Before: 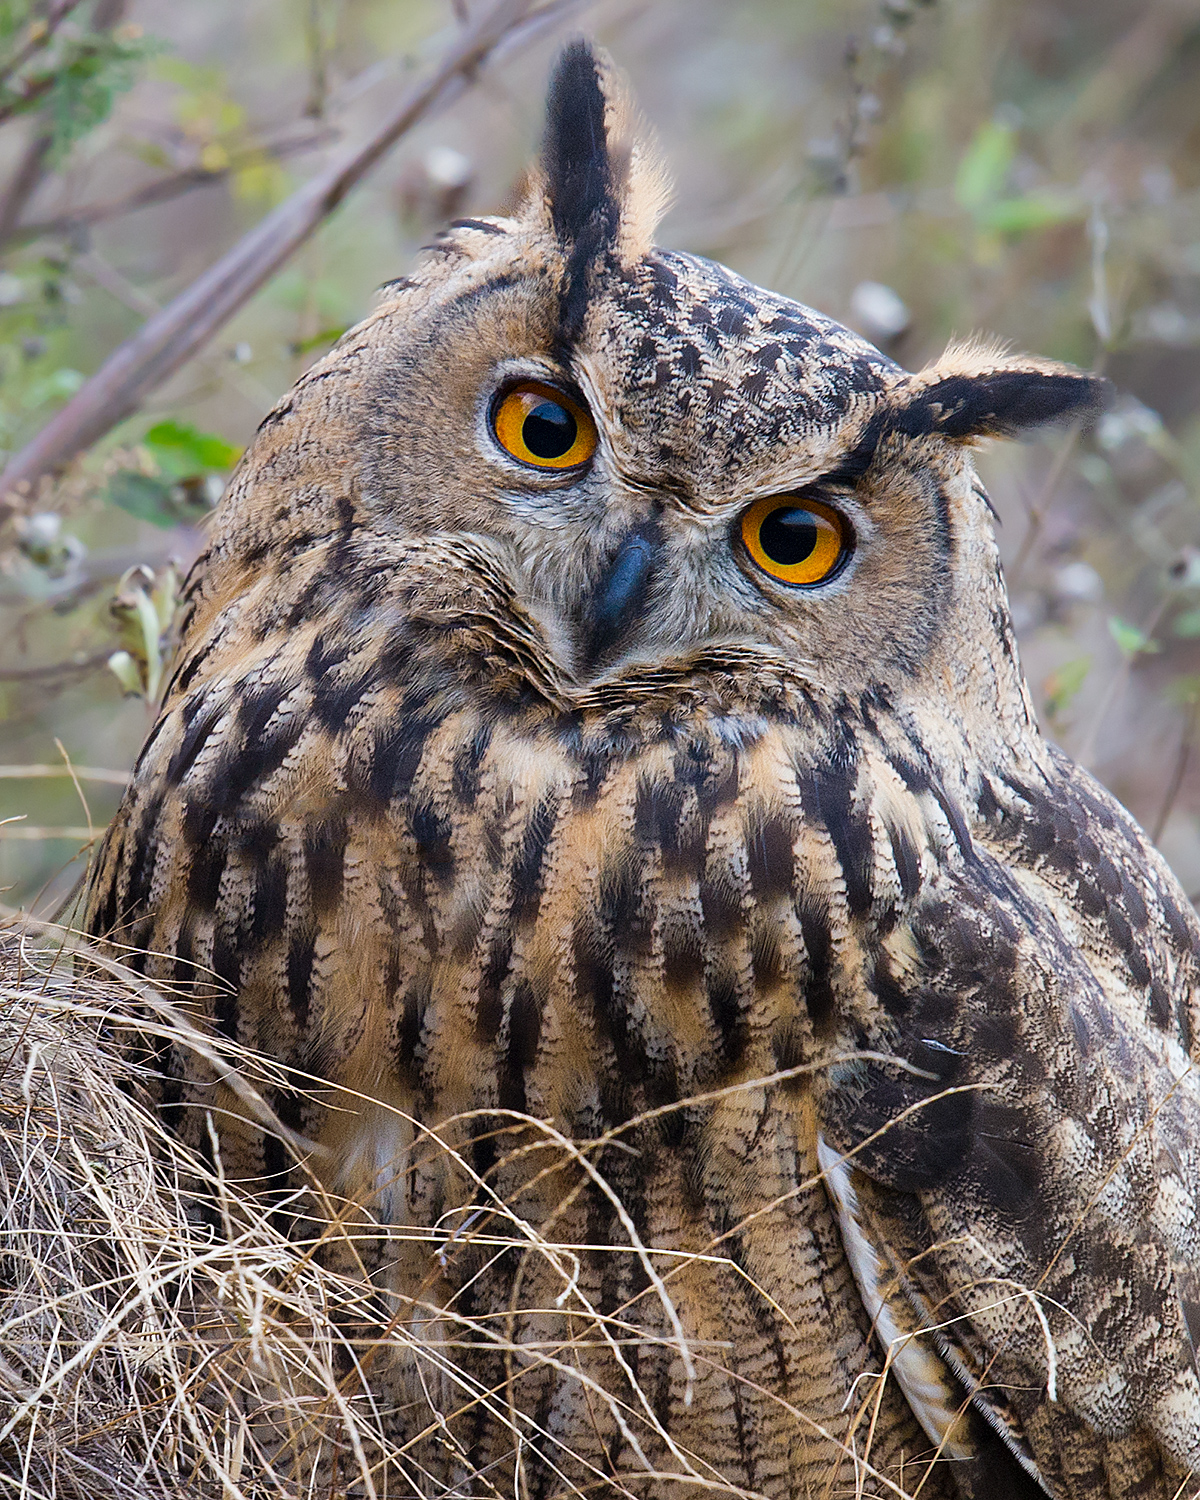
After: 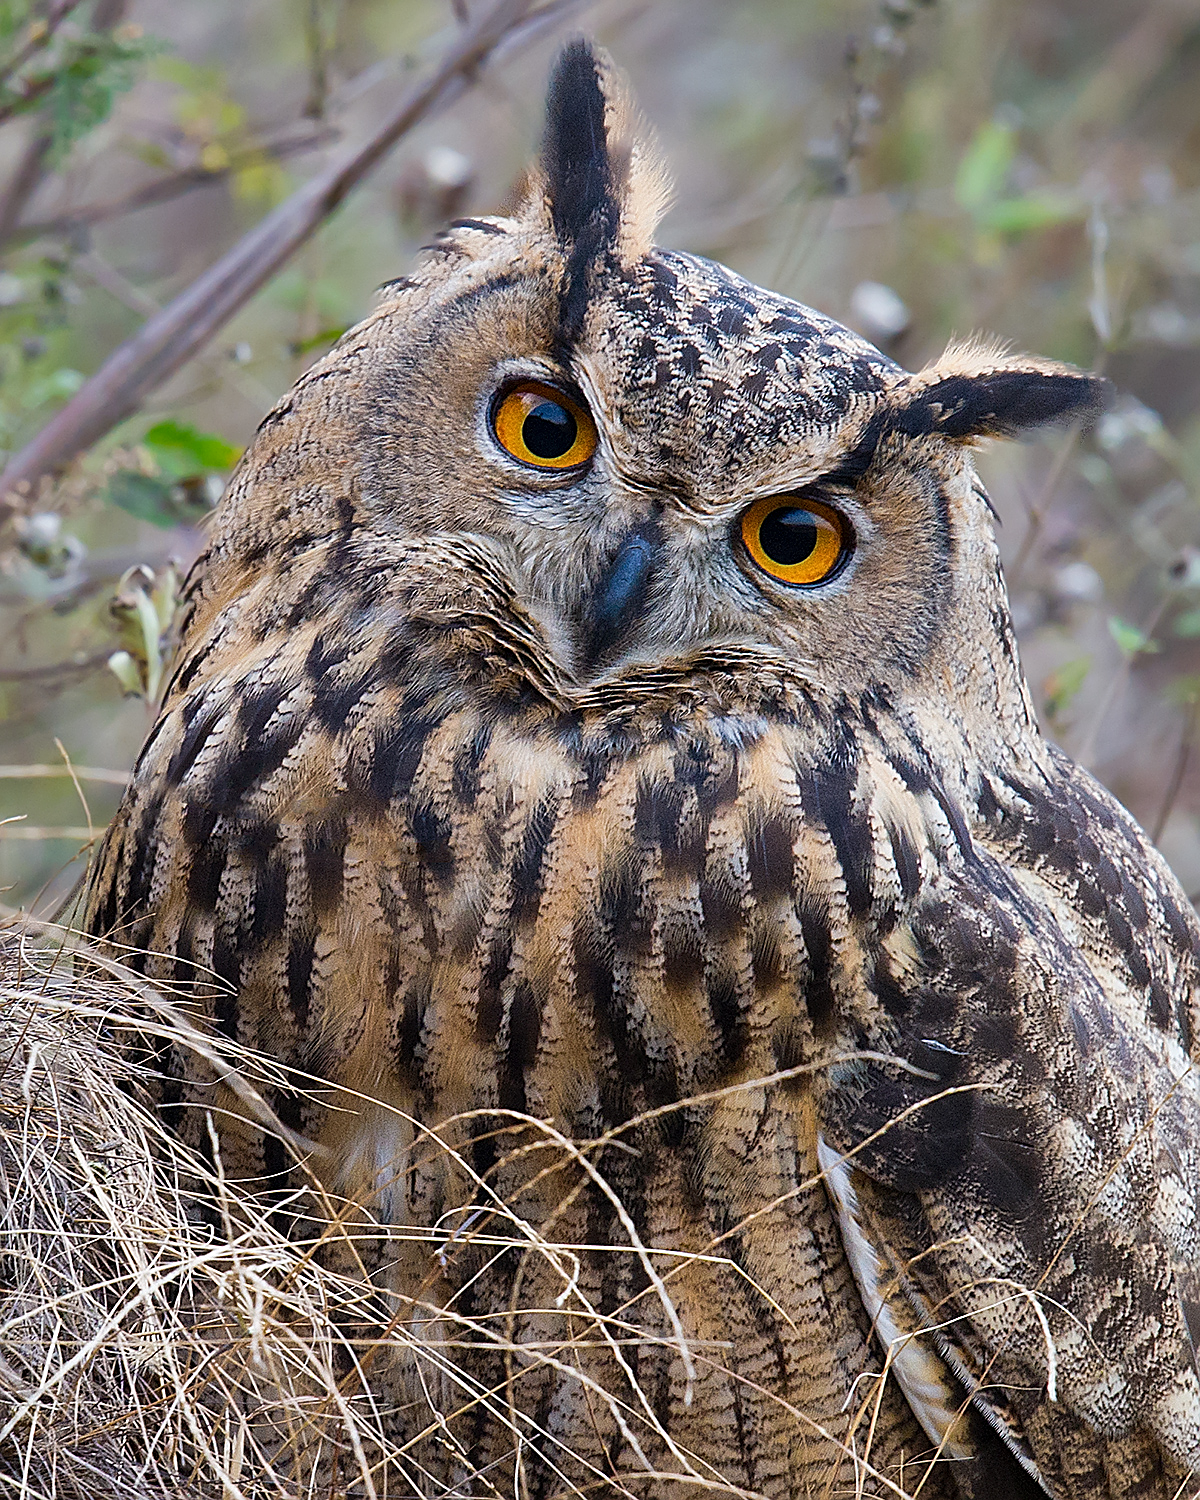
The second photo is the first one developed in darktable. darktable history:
sharpen: on, module defaults
shadows and highlights: shadows 19.13, highlights -83.41, soften with gaussian
